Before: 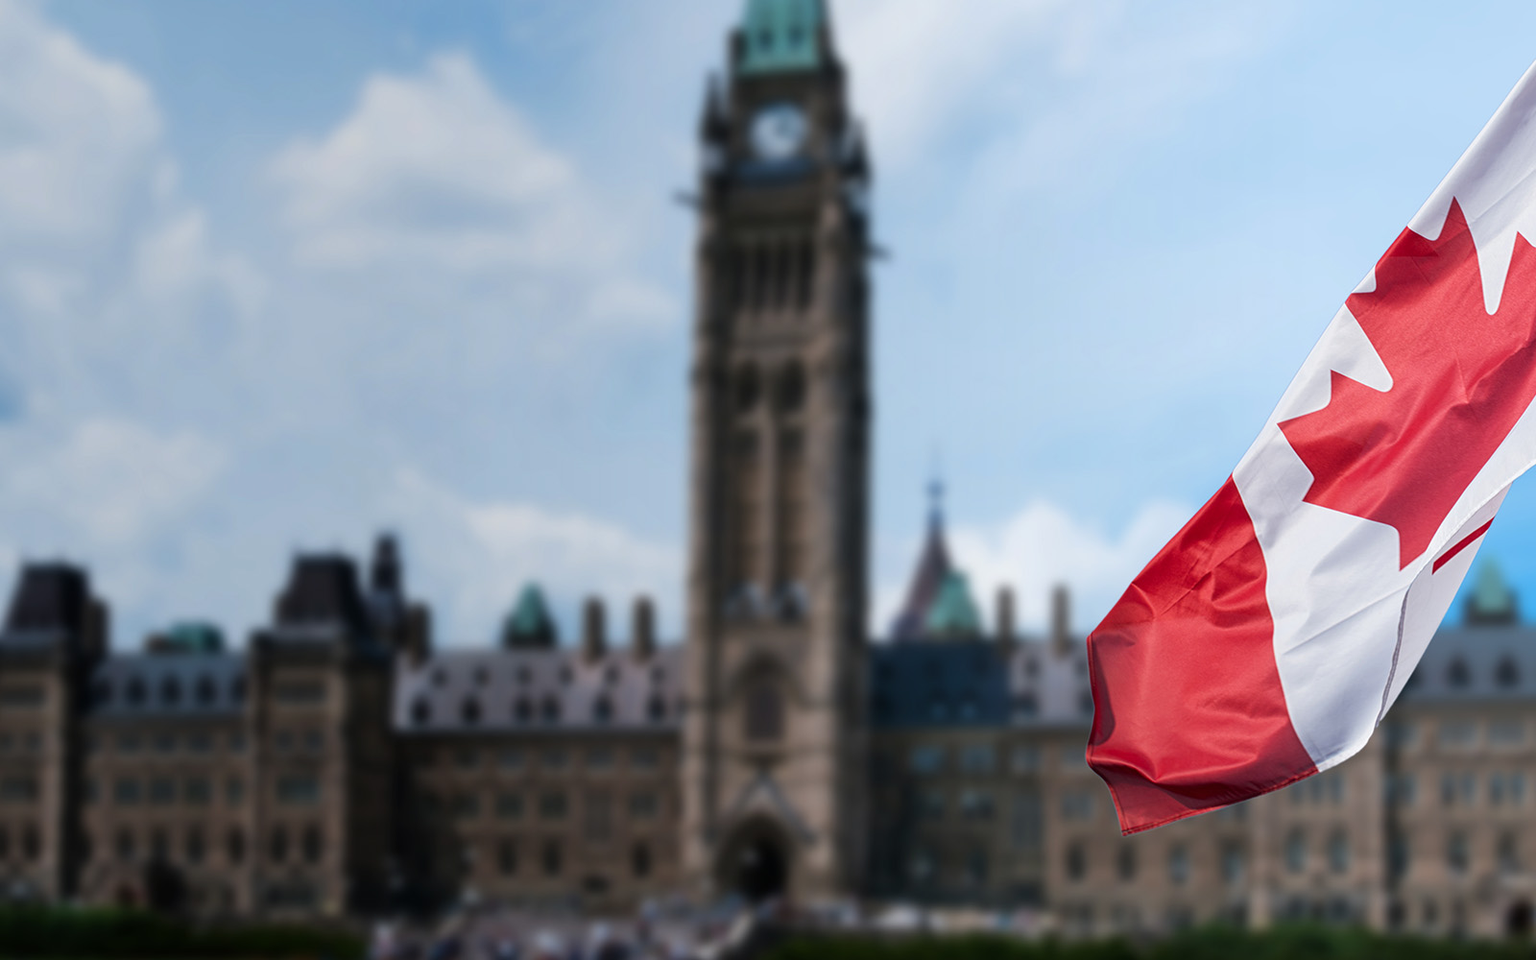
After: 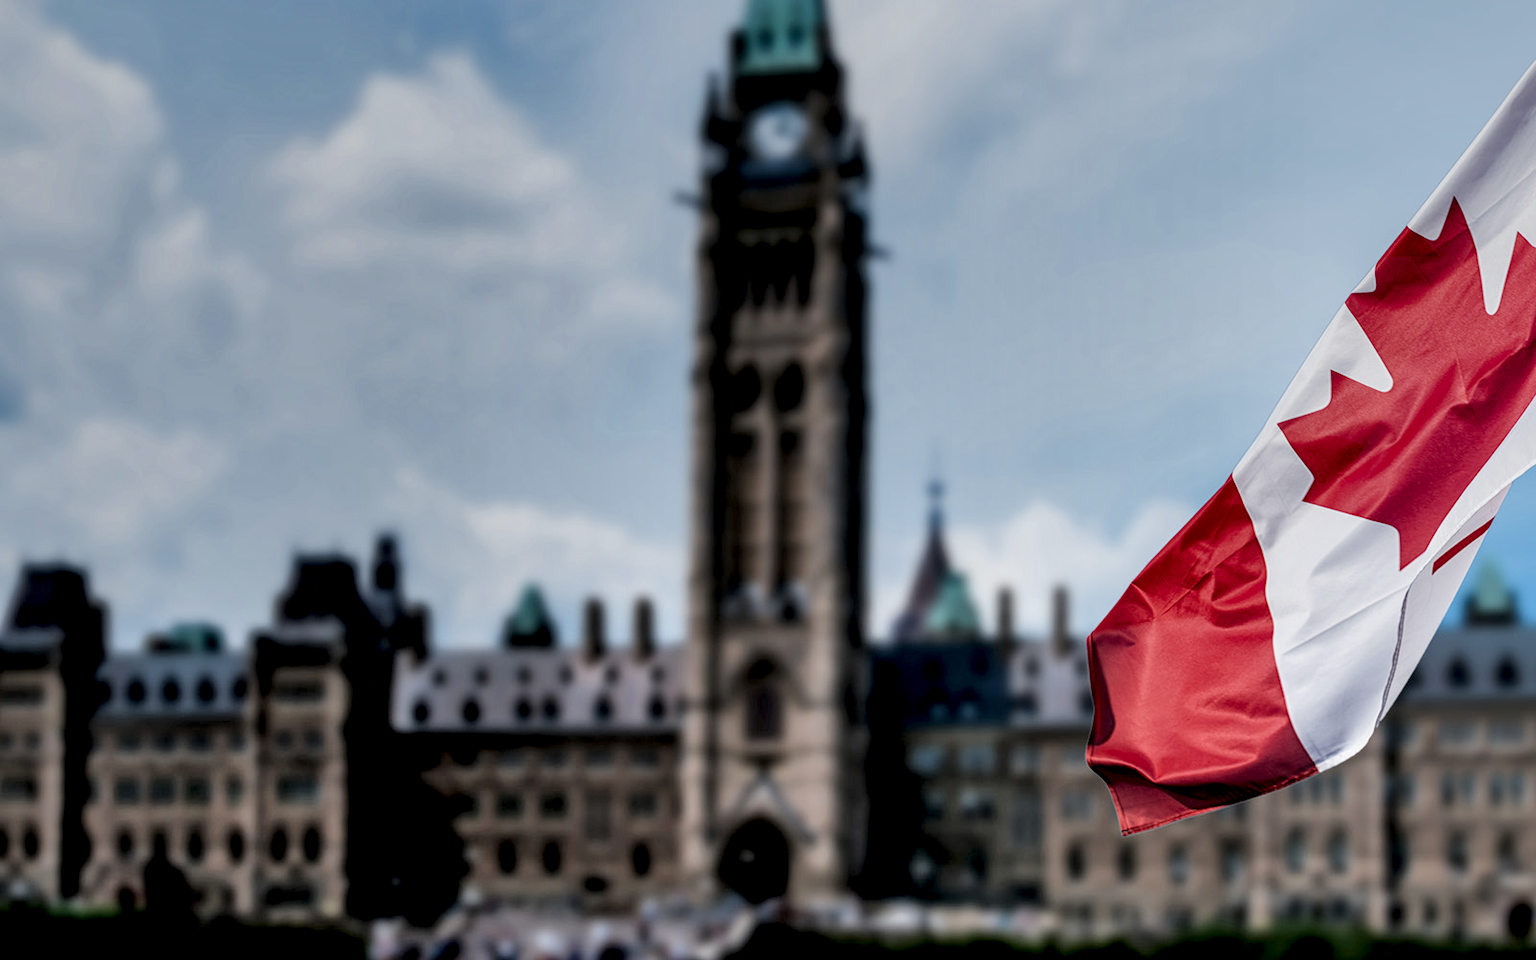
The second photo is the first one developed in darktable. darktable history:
shadows and highlights: on, module defaults
filmic rgb: black relative exposure -7.65 EV, white relative exposure 4.56 EV, hardness 3.61
local contrast: highlights 20%, detail 197%
